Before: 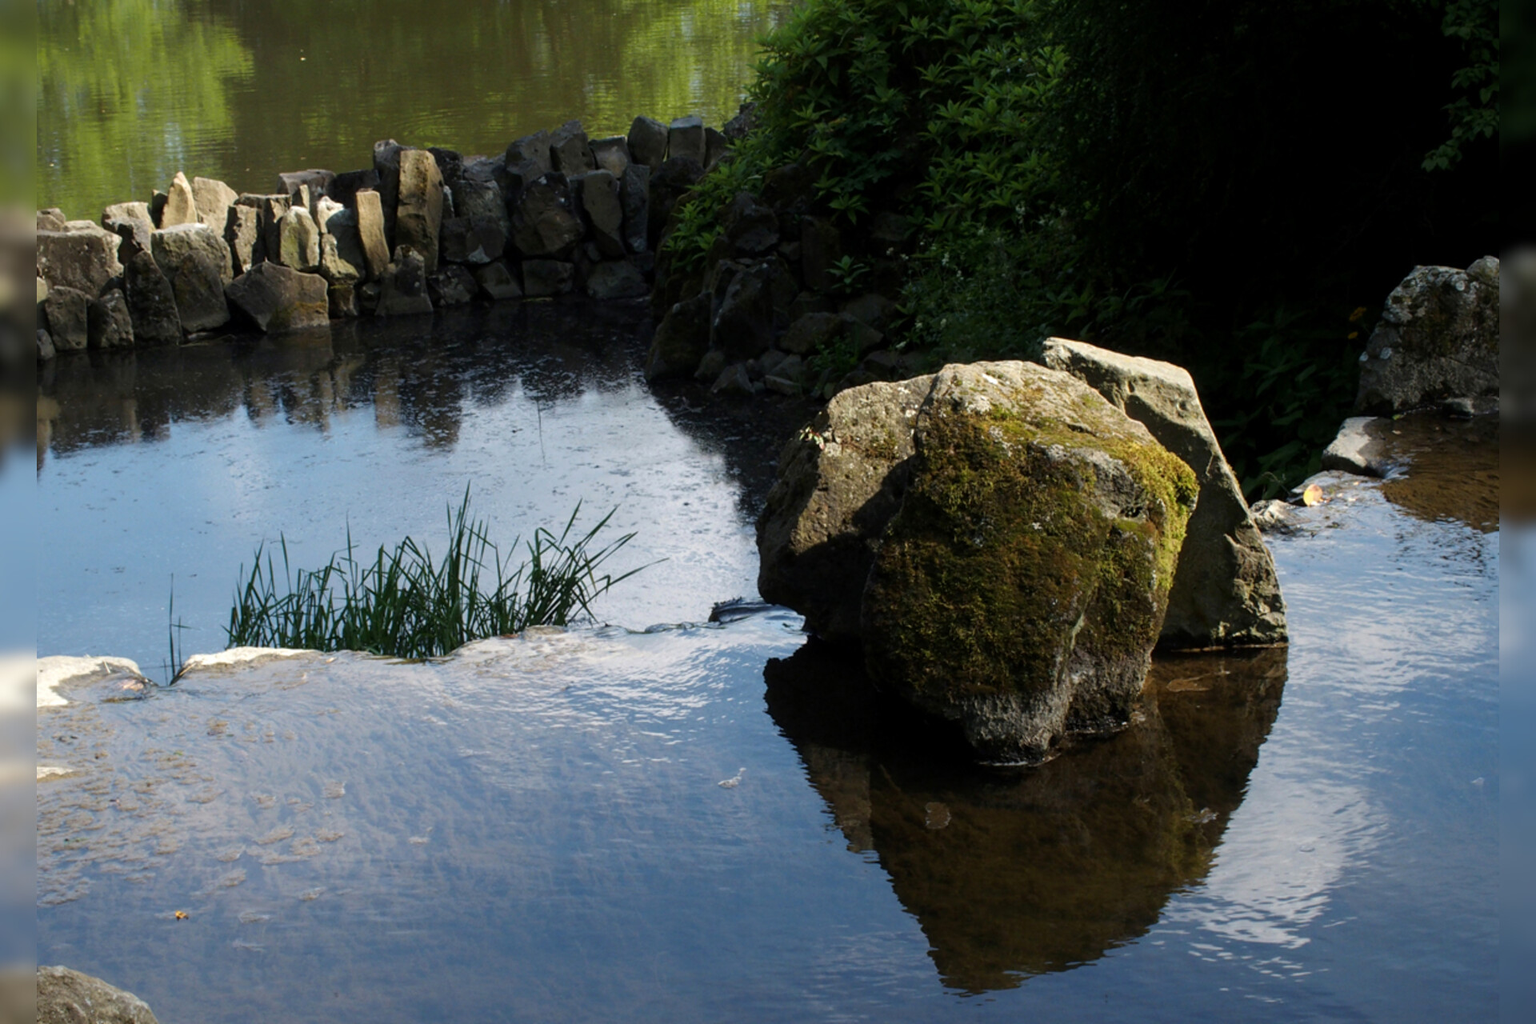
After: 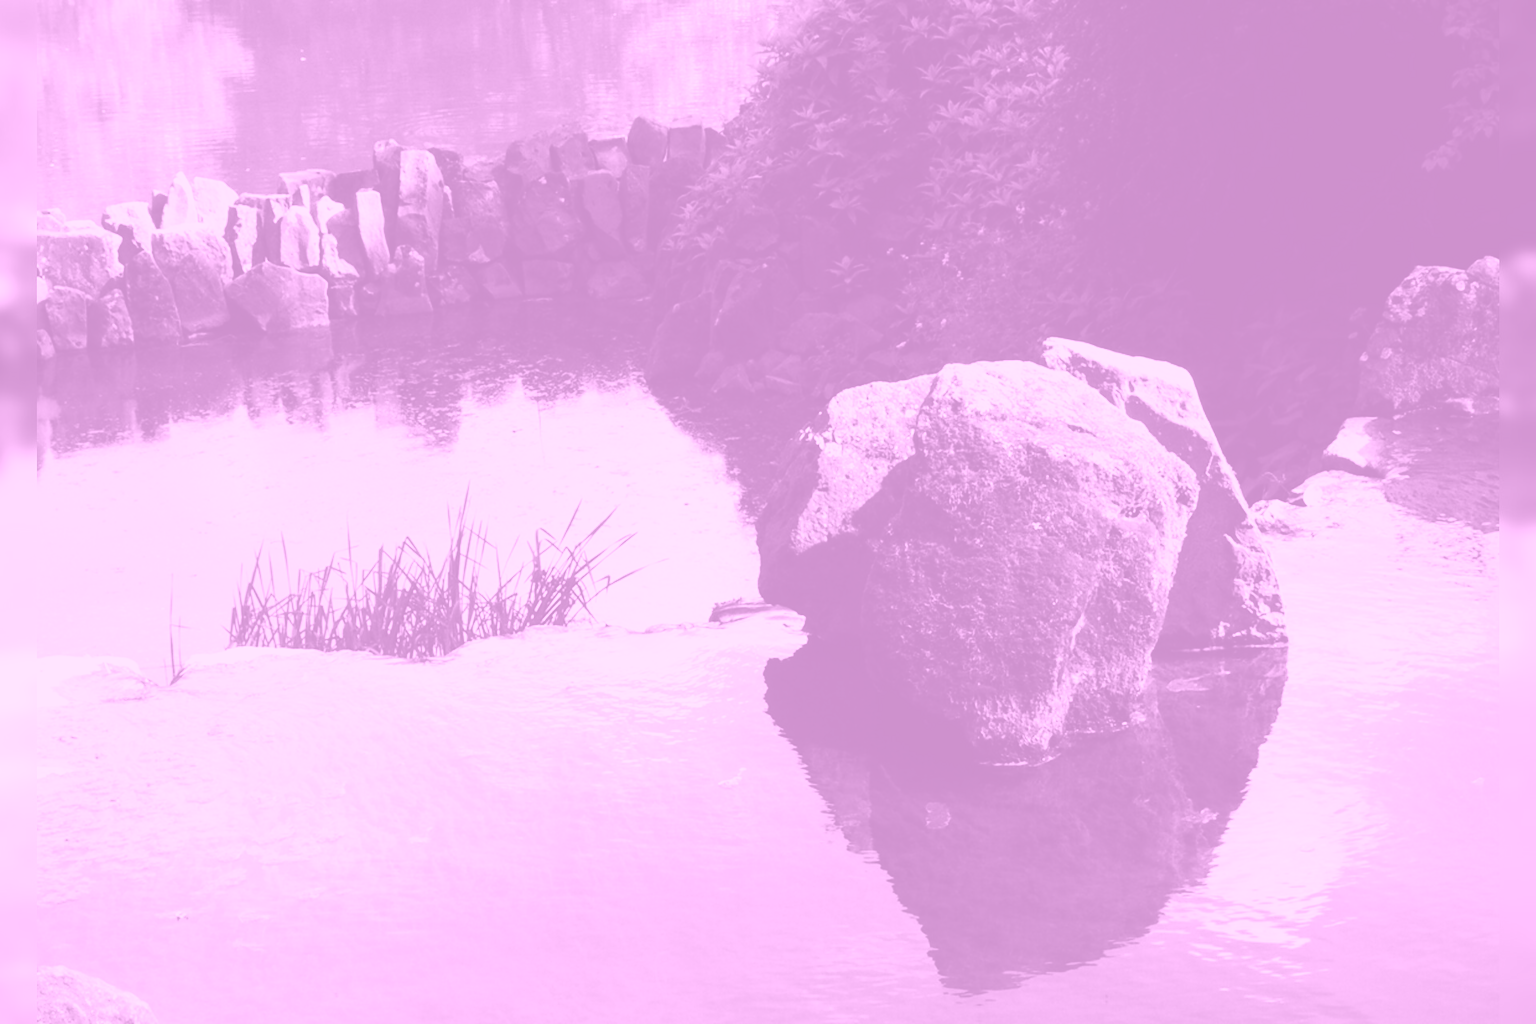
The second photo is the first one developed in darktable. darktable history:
colorize: hue 331.2°, saturation 69%, source mix 30.28%, lightness 69.02%, version 1
base curve: curves: ch0 [(0, 0) (0.026, 0.03) (0.109, 0.232) (0.351, 0.748) (0.669, 0.968) (1, 1)], preserve colors none
